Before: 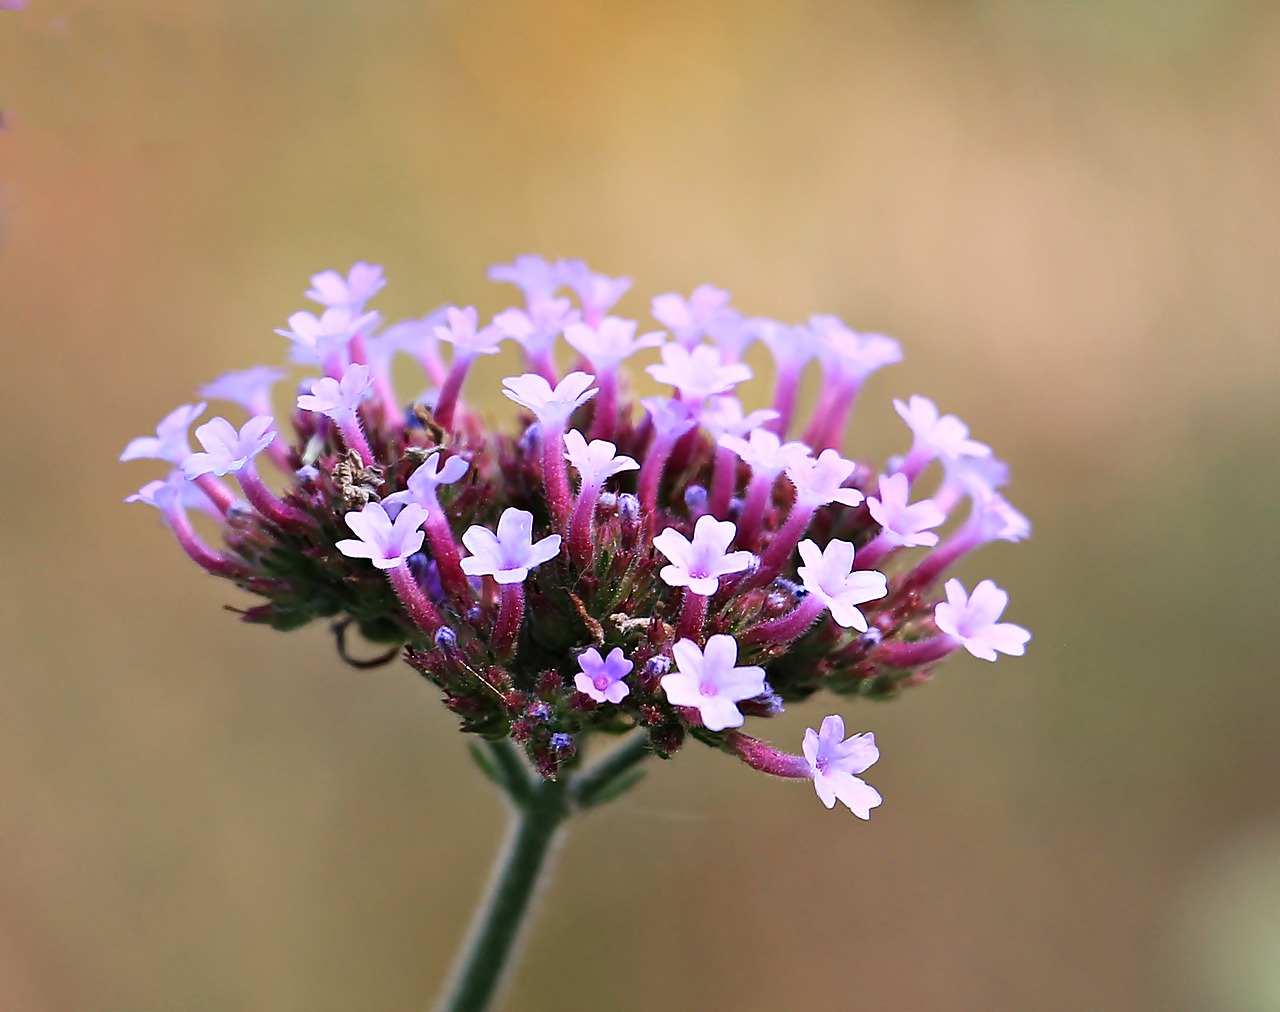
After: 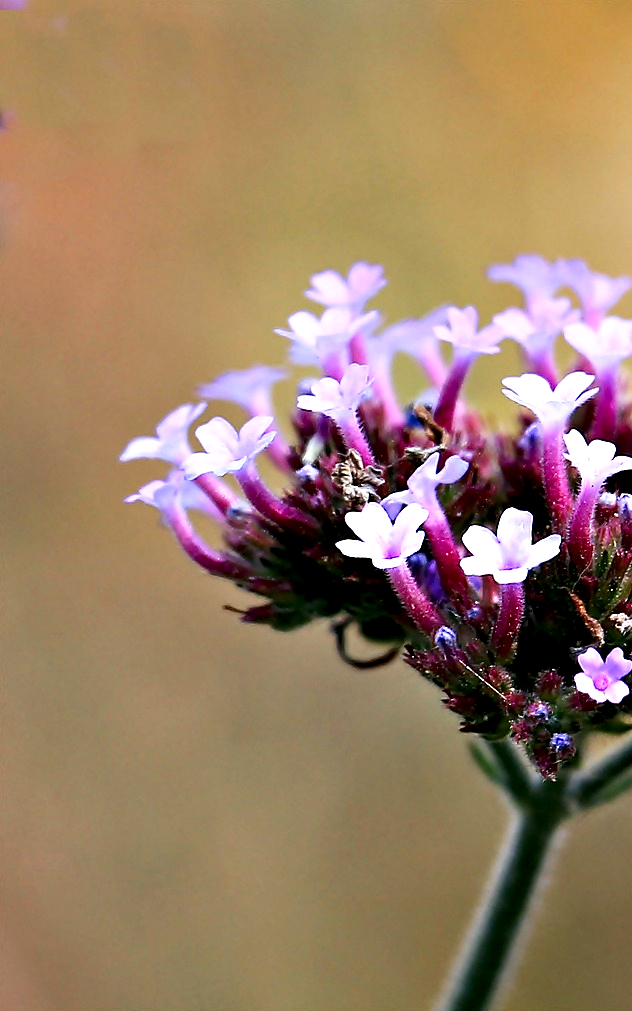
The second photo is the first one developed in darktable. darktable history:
contrast equalizer: octaves 7, y [[0.6 ×6], [0.55 ×6], [0 ×6], [0 ×6], [0 ×6]]
color zones: curves: ch1 [(0, 0.525) (0.143, 0.556) (0.286, 0.52) (0.429, 0.5) (0.571, 0.5) (0.714, 0.5) (0.857, 0.503) (1, 0.525)]
crop and rotate: left 0.05%, top 0%, right 50.507%
